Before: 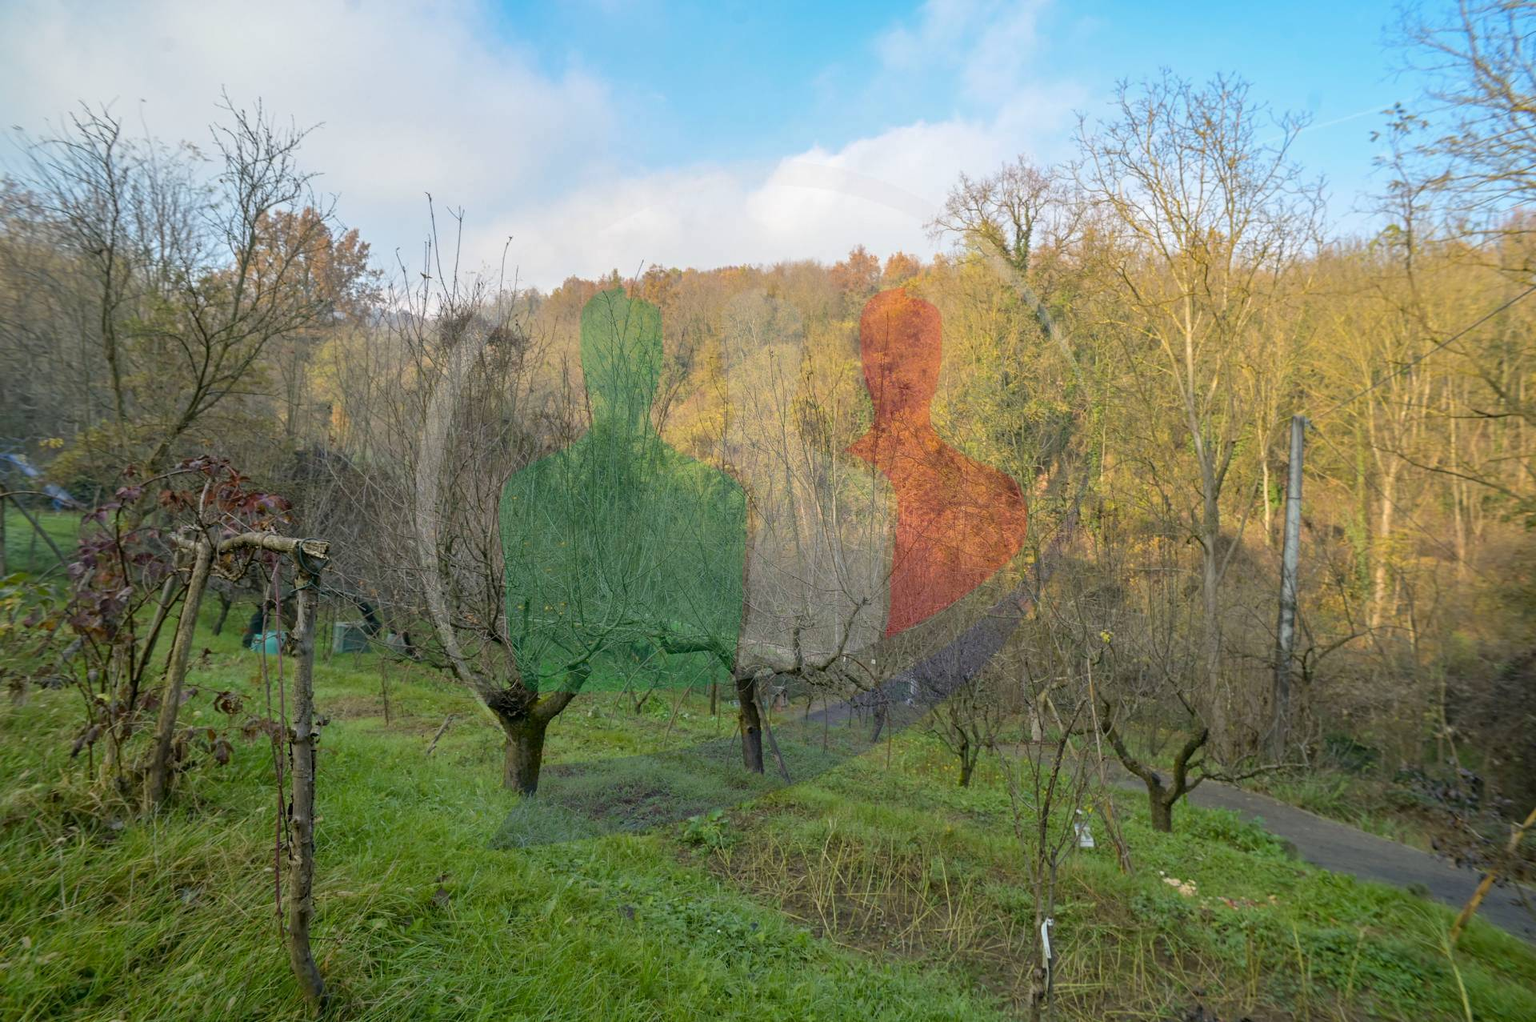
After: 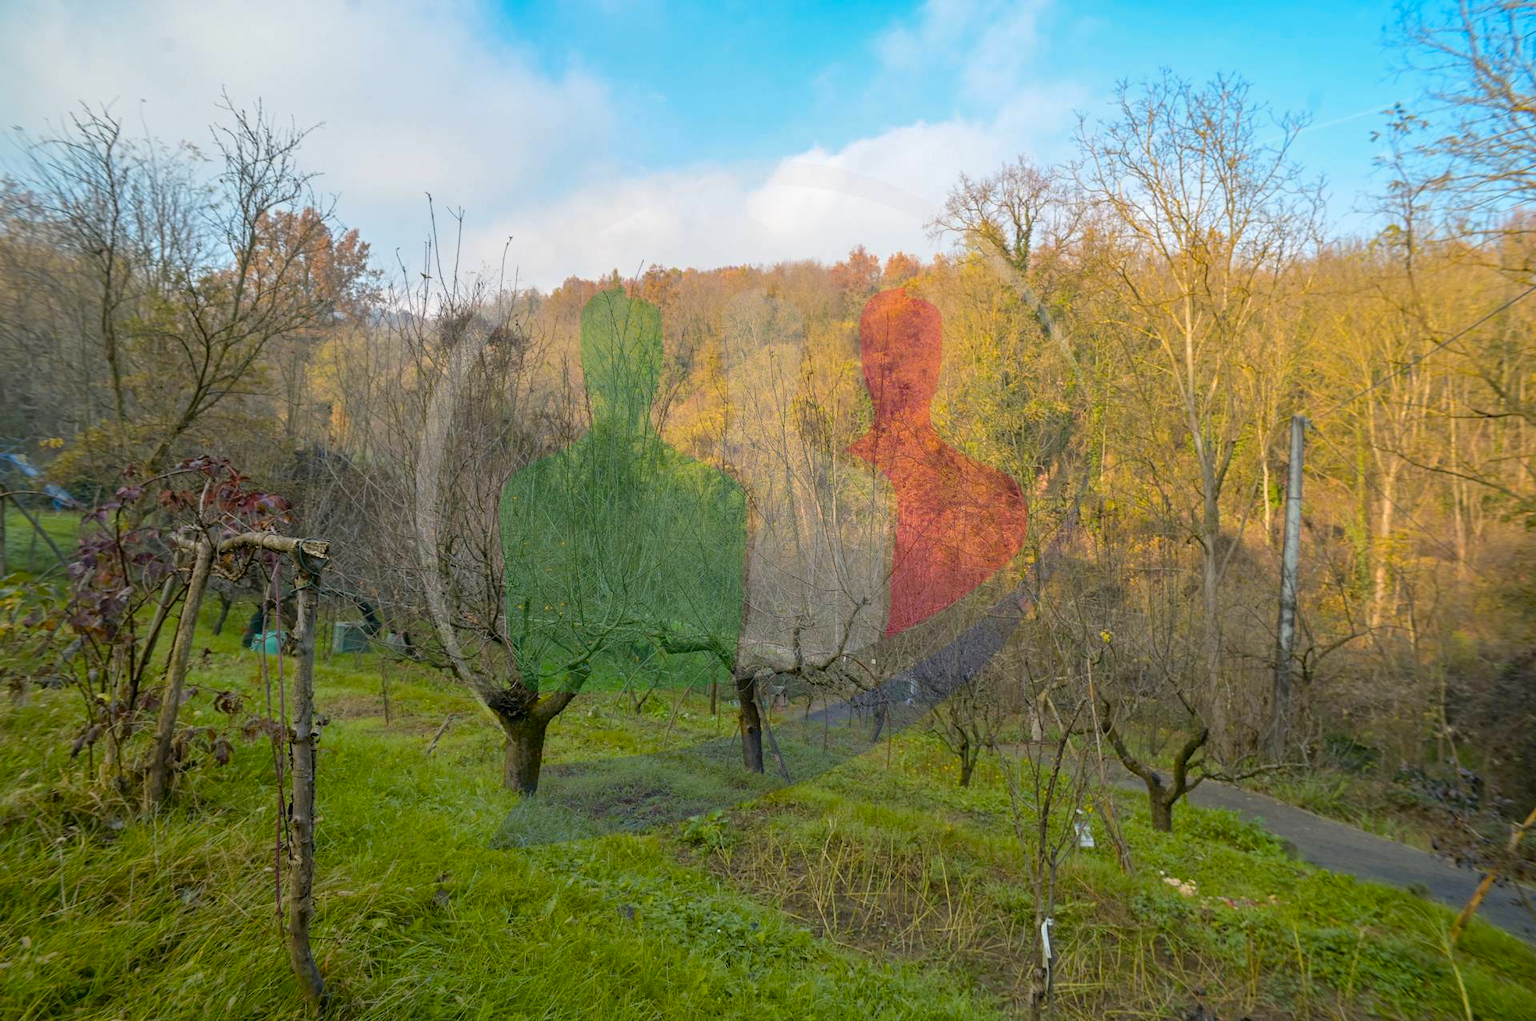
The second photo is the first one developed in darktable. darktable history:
color balance rgb: perceptual saturation grading › global saturation 19.588%, hue shift -7.47°
